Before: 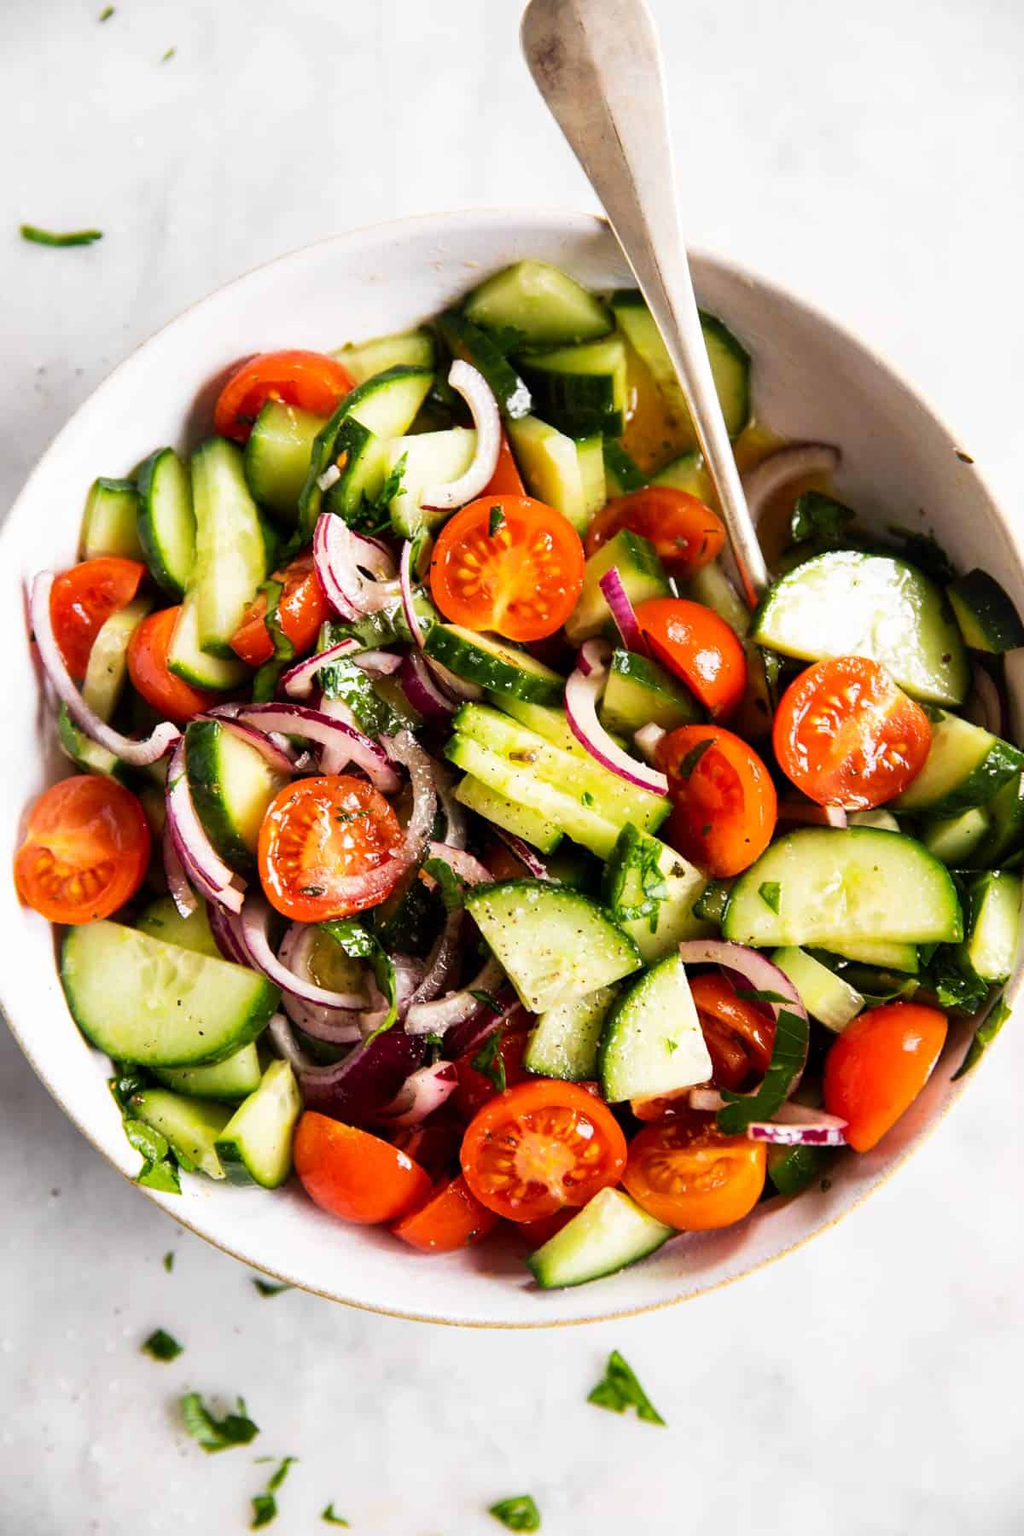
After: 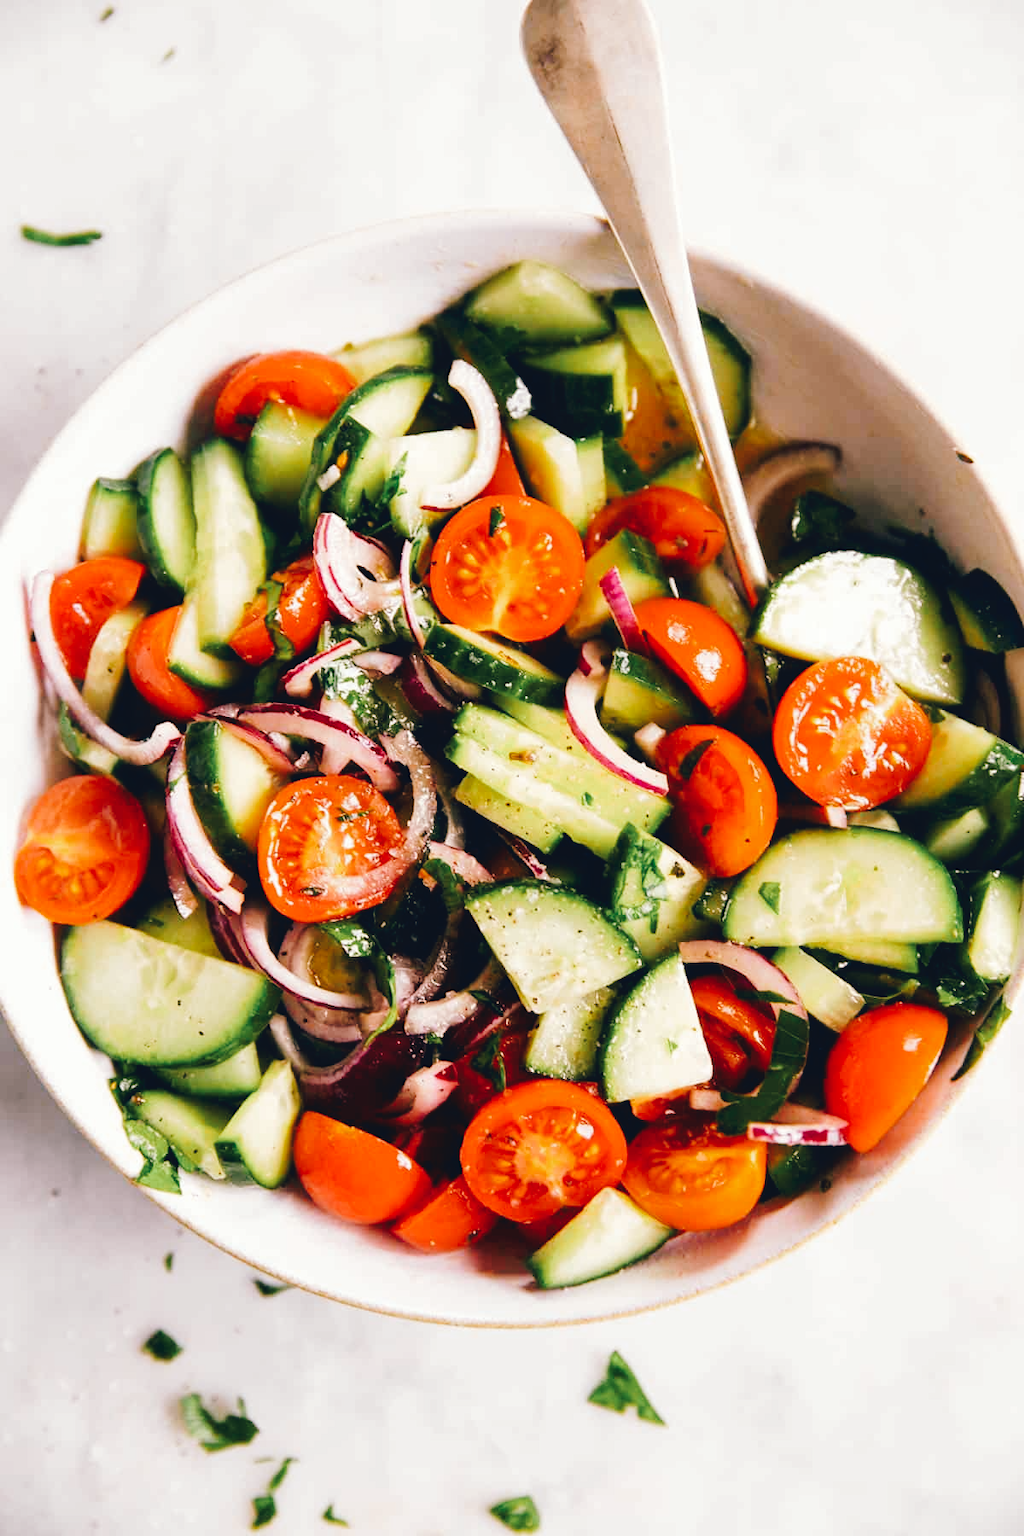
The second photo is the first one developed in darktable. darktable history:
tone curve: curves: ch0 [(0, 0) (0.003, 0.047) (0.011, 0.05) (0.025, 0.053) (0.044, 0.057) (0.069, 0.062) (0.1, 0.084) (0.136, 0.115) (0.177, 0.159) (0.224, 0.216) (0.277, 0.289) (0.335, 0.382) (0.399, 0.474) (0.468, 0.561) (0.543, 0.636) (0.623, 0.705) (0.709, 0.778) (0.801, 0.847) (0.898, 0.916) (1, 1)], preserve colors none
color look up table: target L [93.27, 94.24, 89.03, 82.97, 84.54, 66.42, 60.79, 62.73, 42.32, 38.99, 23.43, 200.7, 88.63, 80.77, 64.72, 58.62, 58.27, 53.07, 53.29, 54.09, 48.66, 39.55, 30.58, 22.2, 17.61, 2.089, 96.45, 78.4, 75.52, 81.61, 79, 56.35, 69.86, 56.43, 55.16, 52.1, 53.61, 28.37, 35.62, 26.07, 6.365, 88.46, 90.35, 76.61, 68.45, 76.08, 69.22, 39.35, 39.39], target a [-4.757, -14.77, -22.07, -7.901, -29.31, -25.49, -50.42, -19.78, -16.81, -30.08, -20.34, 0, 6.916, 3.34, 48.51, 56.69, 16.58, 35.86, 71.11, 63.28, 70.02, 54.33, 4.401, 33.33, 5.561, -4.077, 3.718, 33.26, 40.29, 21.32, 38.61, 69.29, 8.324, 26.33, 14.02, 49.28, 41.31, 30.13, 19.31, 13.92, 6.818, -24.55, -12.4, -25.84, 1.192, -5.994, -16.85, -22.09, -11.63], target b [29.74, 46.31, 27.54, 10.85, 7.073, 45.1, 34.63, 11.22, 27.73, 19.62, 8.947, 0, 27.03, 63.47, 30.08, 59.32, 27.69, 47.38, 27.4, 18.44, 53.72, 36.63, 2.672, 4.551, 13.93, -17.09, -1.013, -0.476, -12.13, -19.19, -22.64, -4.925, -40.55, -9.887, -32.88, -23.82, -43.08, -15.25, -66.63, -47.01, -24.59, -13.86, -6.597, -8.242, -2.343, -26.51, -19.02, -4.402, -29], num patches 49
